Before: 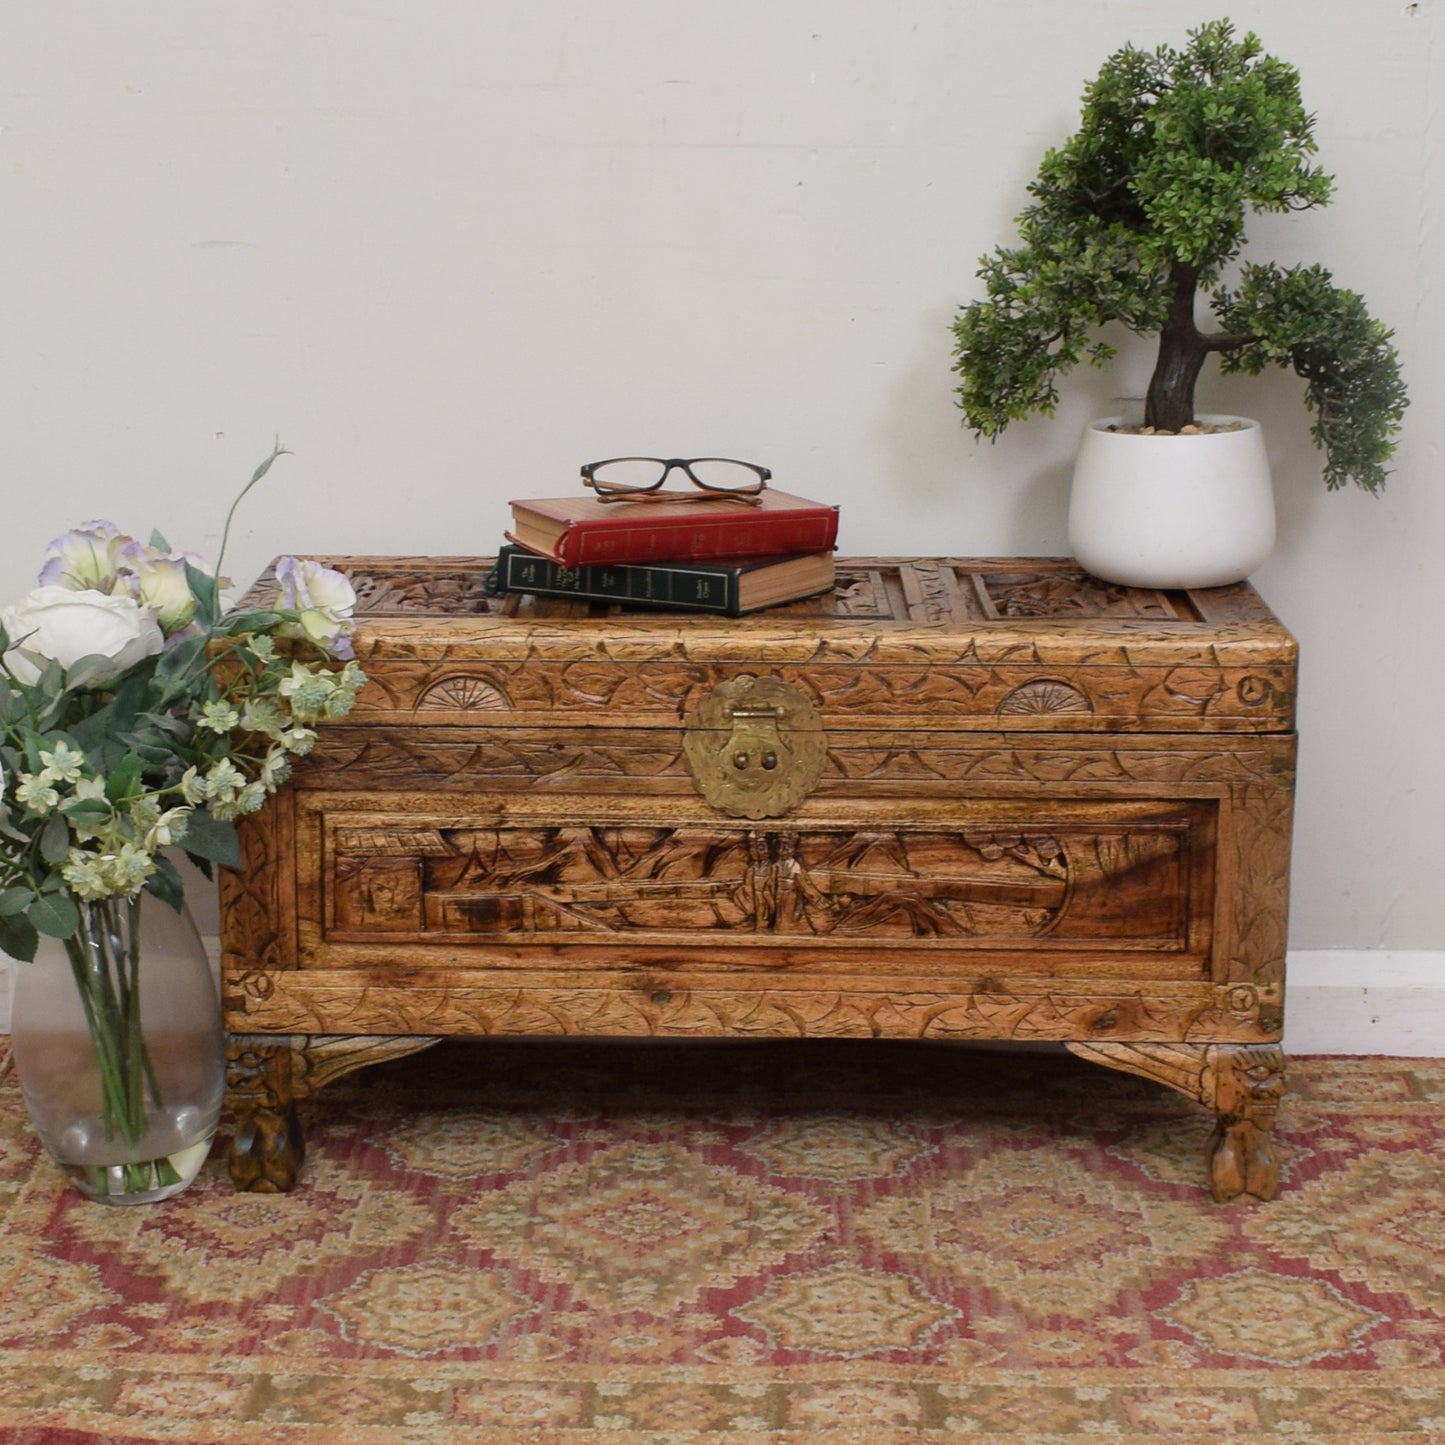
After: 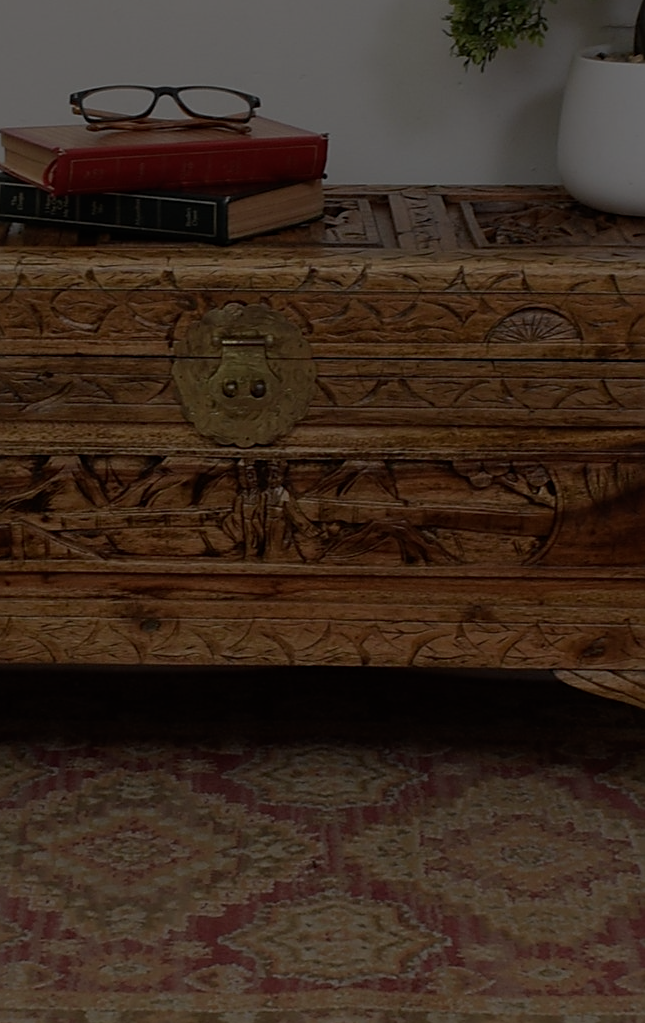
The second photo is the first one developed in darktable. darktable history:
crop: left 35.403%, top 25.752%, right 19.911%, bottom 3.384%
sharpen: on, module defaults
exposure: exposure -2.344 EV, compensate exposure bias true, compensate highlight preservation false
